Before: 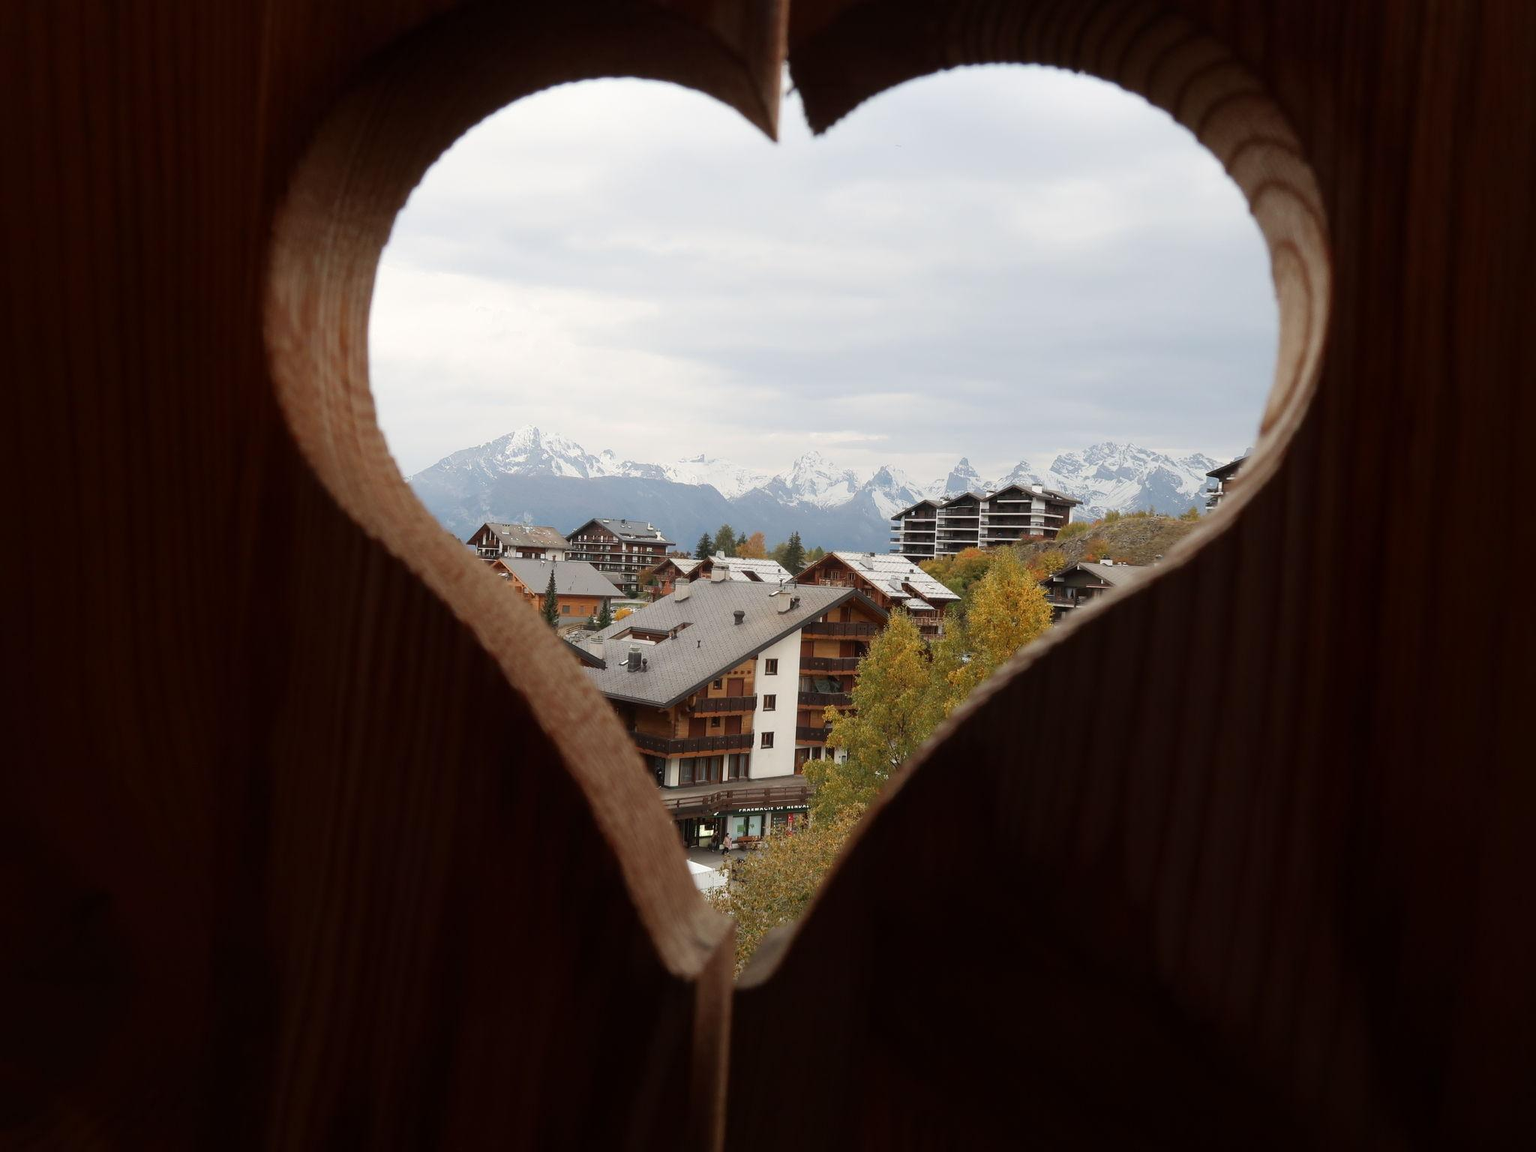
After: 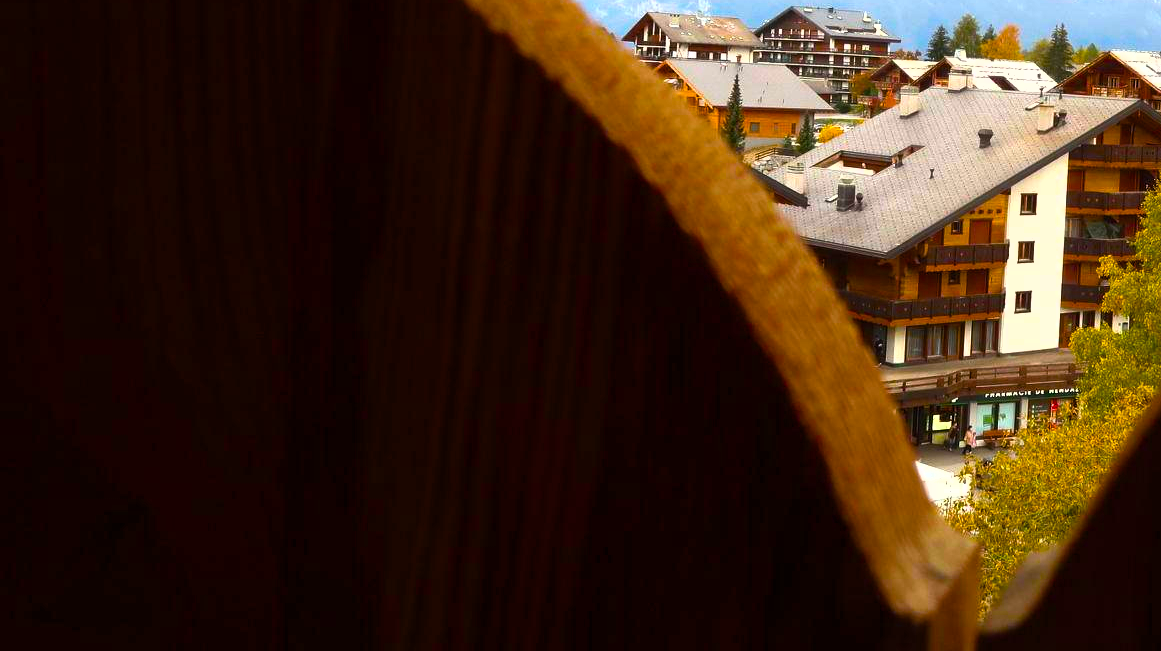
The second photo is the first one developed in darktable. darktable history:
exposure: black level correction 0, exposure 0.5 EV, compensate highlight preservation false
shadows and highlights: shadows 13.86, white point adjustment 1.25, highlights -1.2, soften with gaussian
color balance rgb: perceptual saturation grading › global saturation 65.894%, perceptual saturation grading › highlights 50.347%, perceptual saturation grading › shadows 29.965%, perceptual brilliance grading › highlights 15.57%, perceptual brilliance grading › shadows -14.437%, global vibrance 14.432%
crop: top 44.661%, right 43.266%, bottom 12.905%
